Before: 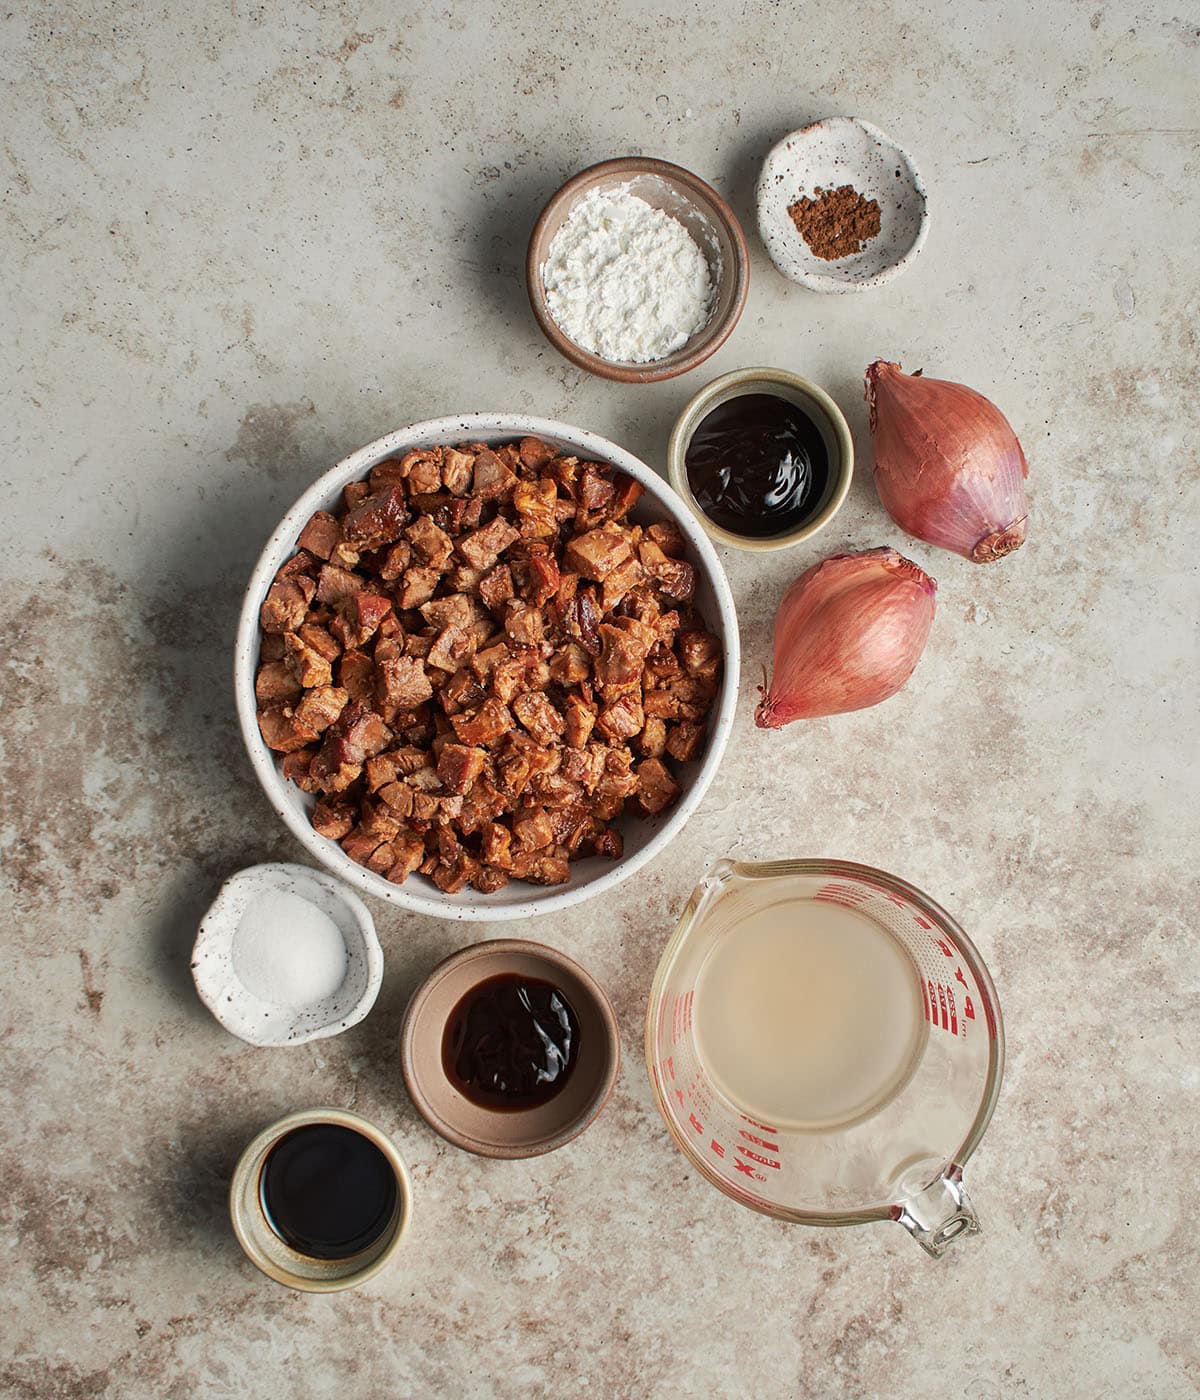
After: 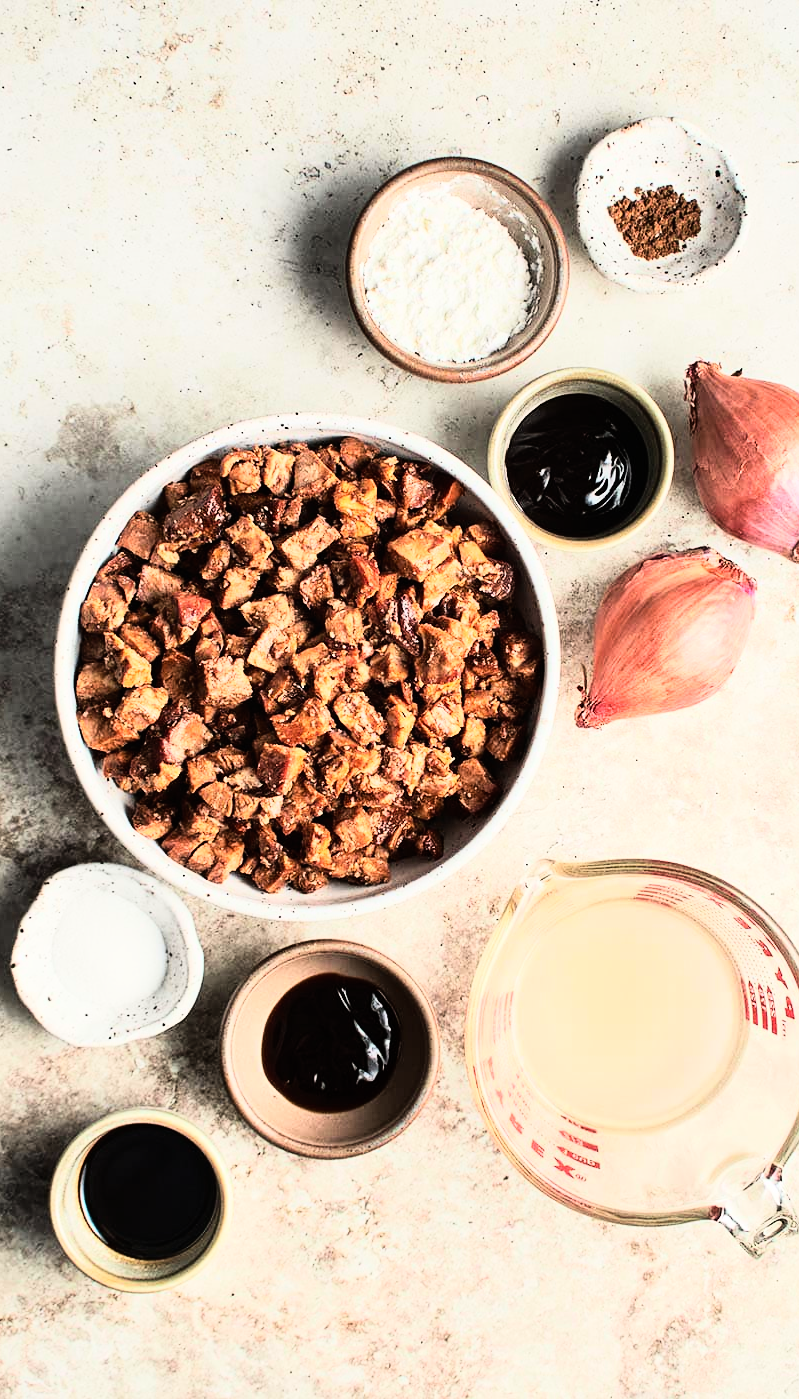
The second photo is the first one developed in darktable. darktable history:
local contrast: mode bilateral grid, contrast 100, coarseness 100, detail 91%, midtone range 0.2
crop and rotate: left 15.055%, right 18.278%
rgb curve: curves: ch0 [(0, 0) (0.21, 0.15) (0.24, 0.21) (0.5, 0.75) (0.75, 0.96) (0.89, 0.99) (1, 1)]; ch1 [(0, 0.02) (0.21, 0.13) (0.25, 0.2) (0.5, 0.67) (0.75, 0.9) (0.89, 0.97) (1, 1)]; ch2 [(0, 0.02) (0.21, 0.13) (0.25, 0.2) (0.5, 0.67) (0.75, 0.9) (0.89, 0.97) (1, 1)], compensate middle gray true
